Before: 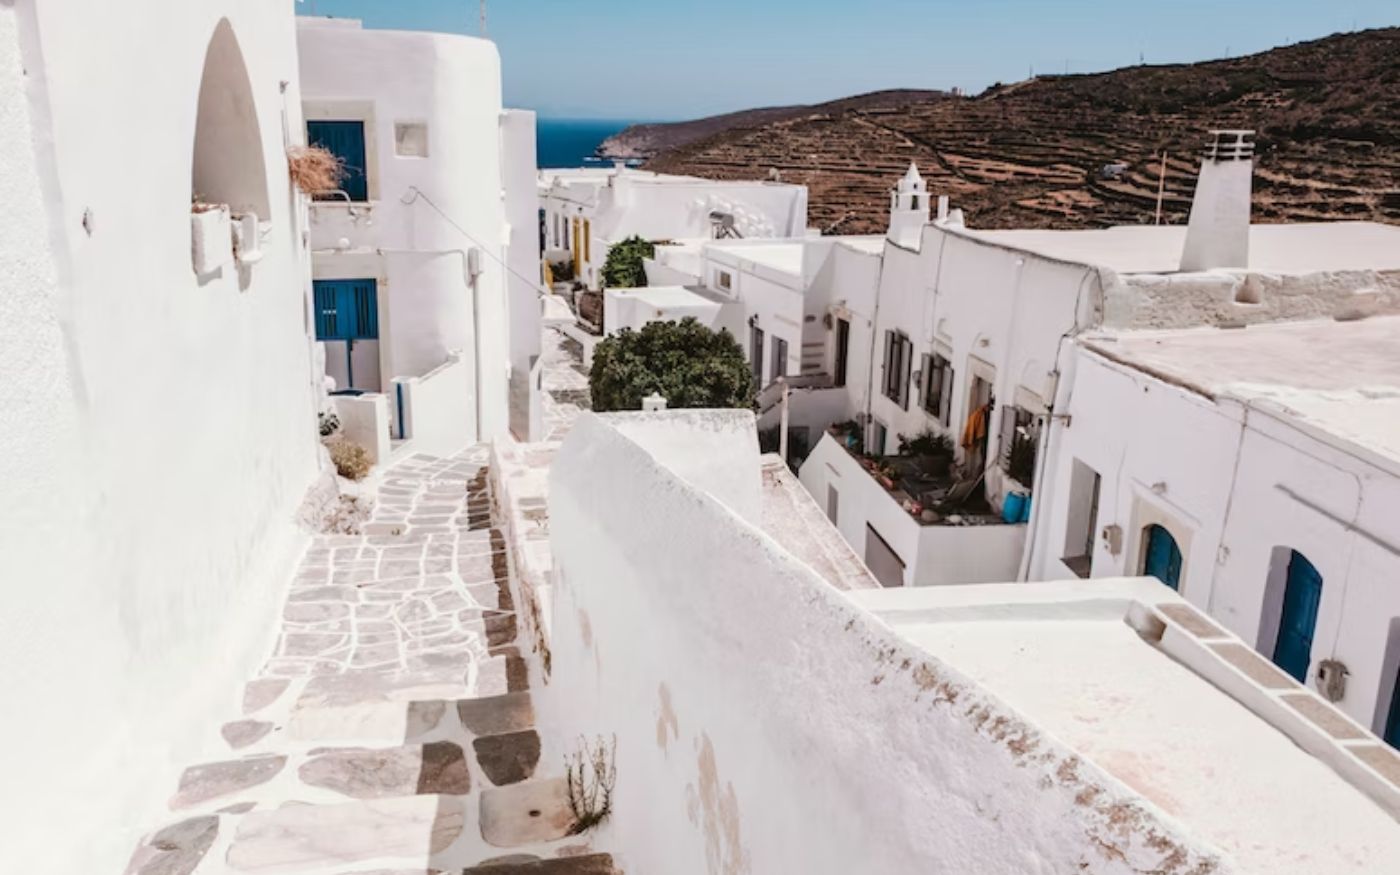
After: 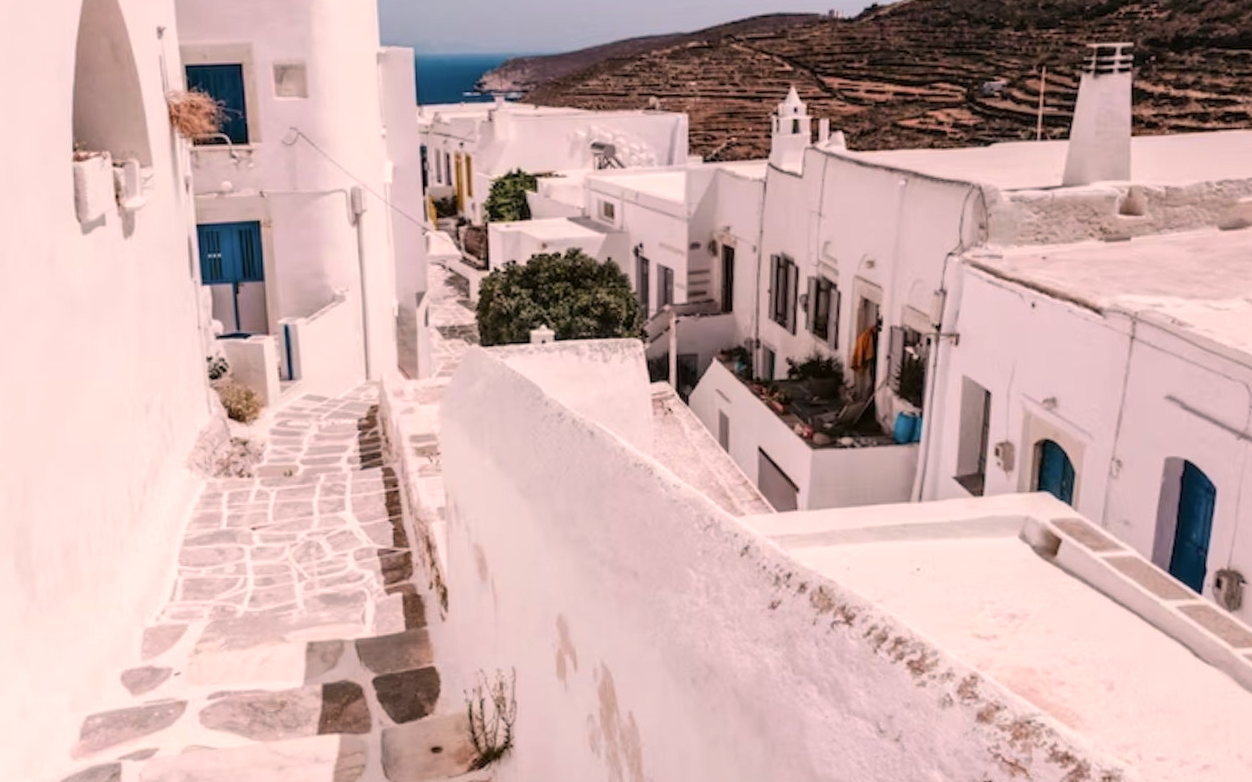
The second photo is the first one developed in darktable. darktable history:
local contrast: highlights 100%, shadows 100%, detail 120%, midtone range 0.2
color correction: highlights a* 12.23, highlights b* 5.41
crop and rotate: angle 1.96°, left 5.673%, top 5.673%
